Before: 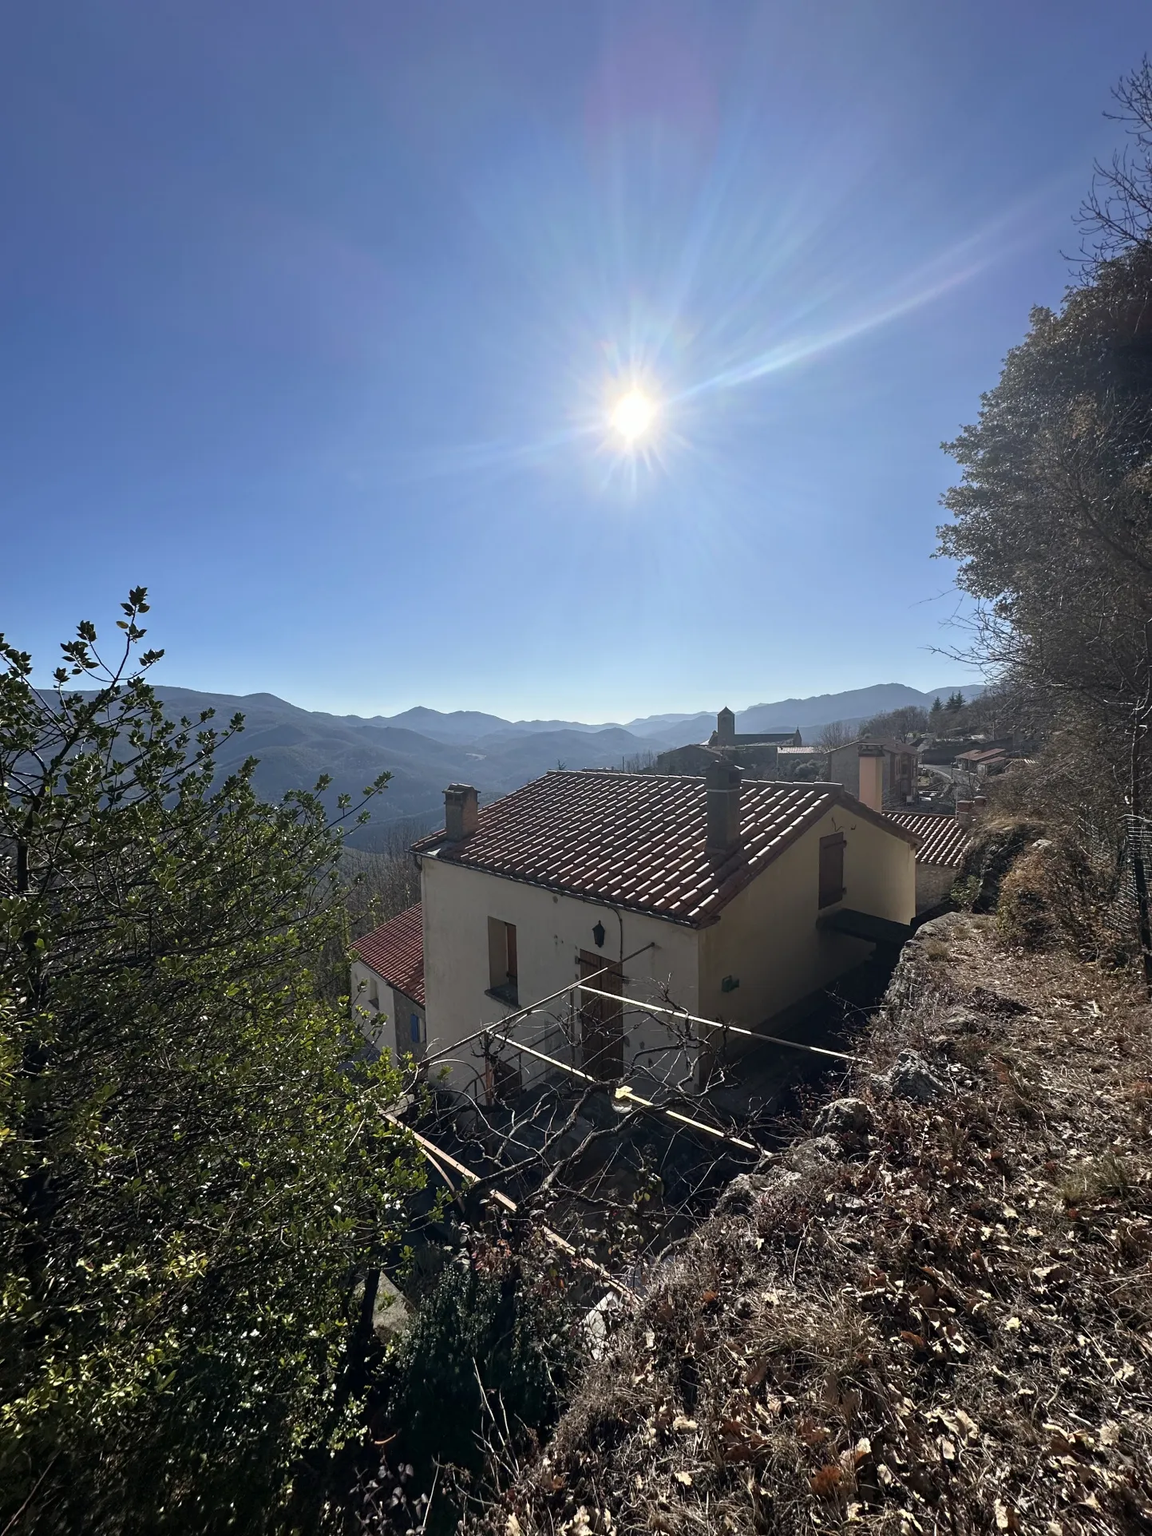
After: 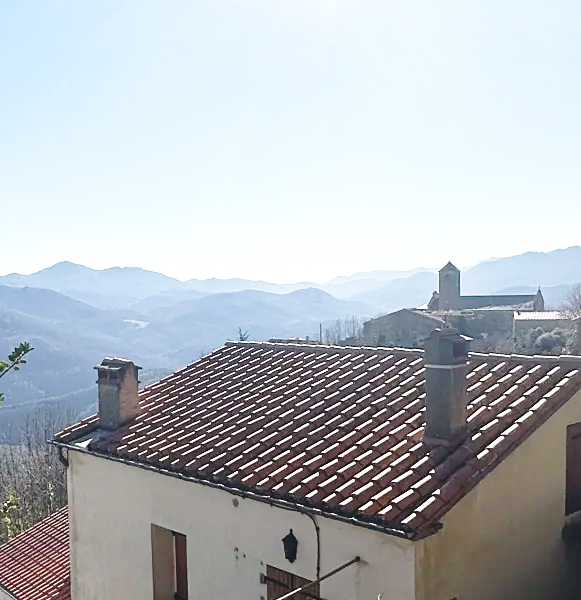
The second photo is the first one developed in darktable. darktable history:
base curve: curves: ch0 [(0, 0) (0.032, 0.037) (0.105, 0.228) (0.435, 0.76) (0.856, 0.983) (1, 1)], preserve colors none
sharpen: amount 0.213
exposure: black level correction -0.002, exposure 0.529 EV, compensate highlight preservation false
crop: left 31.904%, top 32.439%, right 27.801%, bottom 36.351%
